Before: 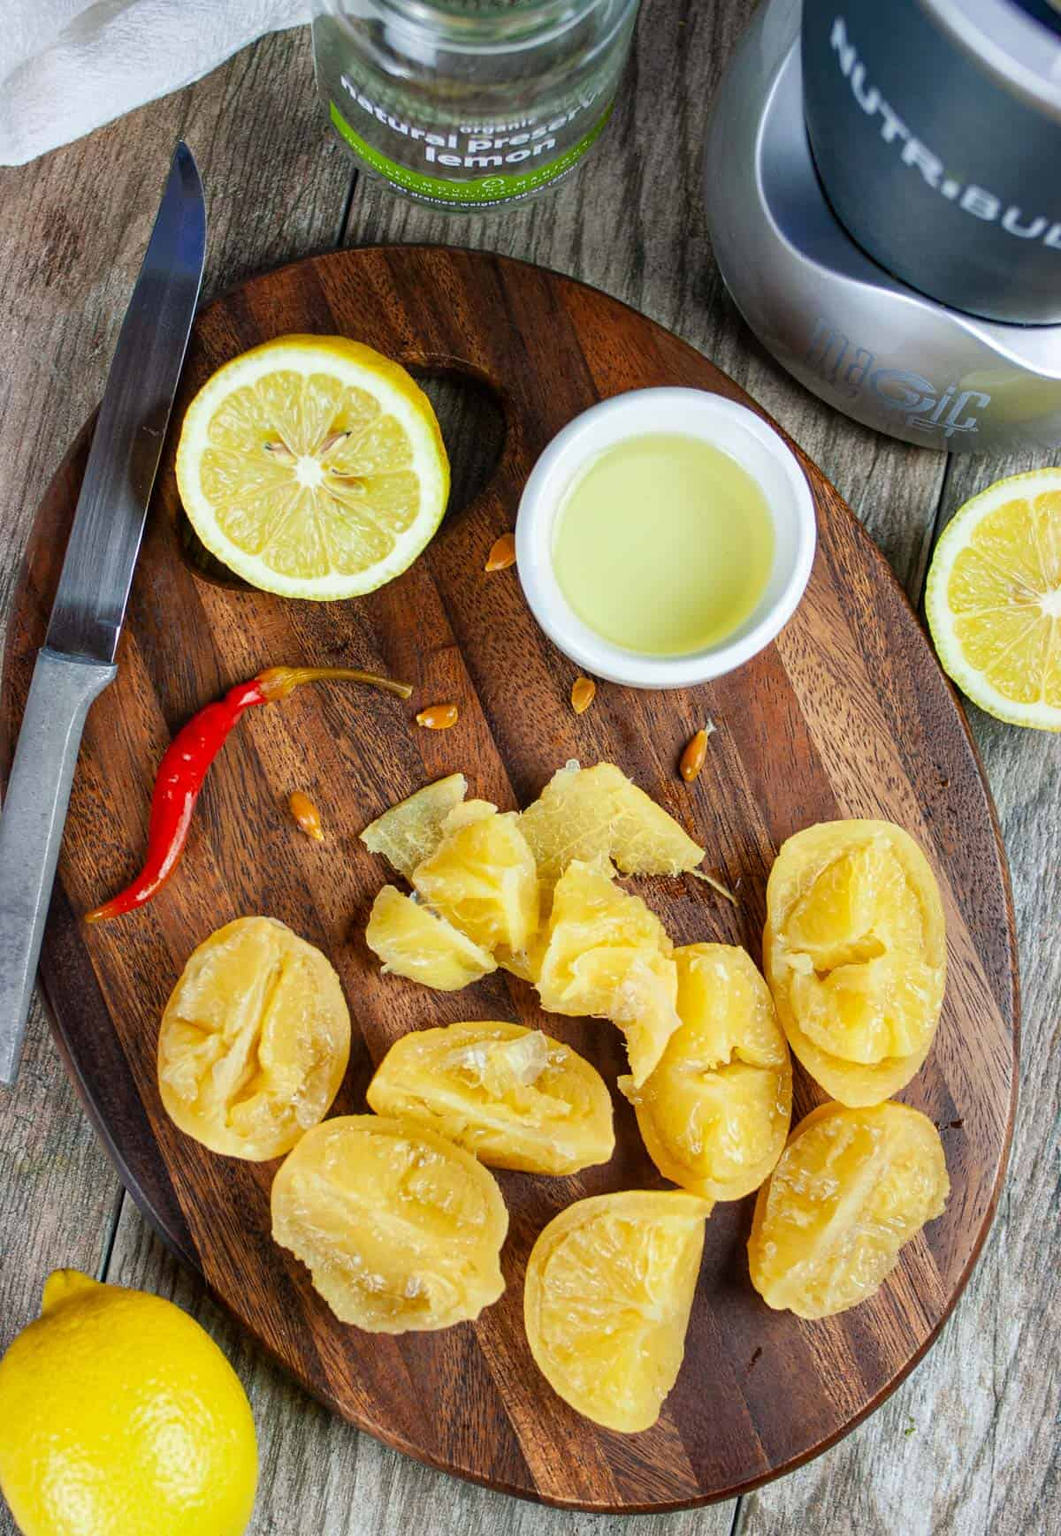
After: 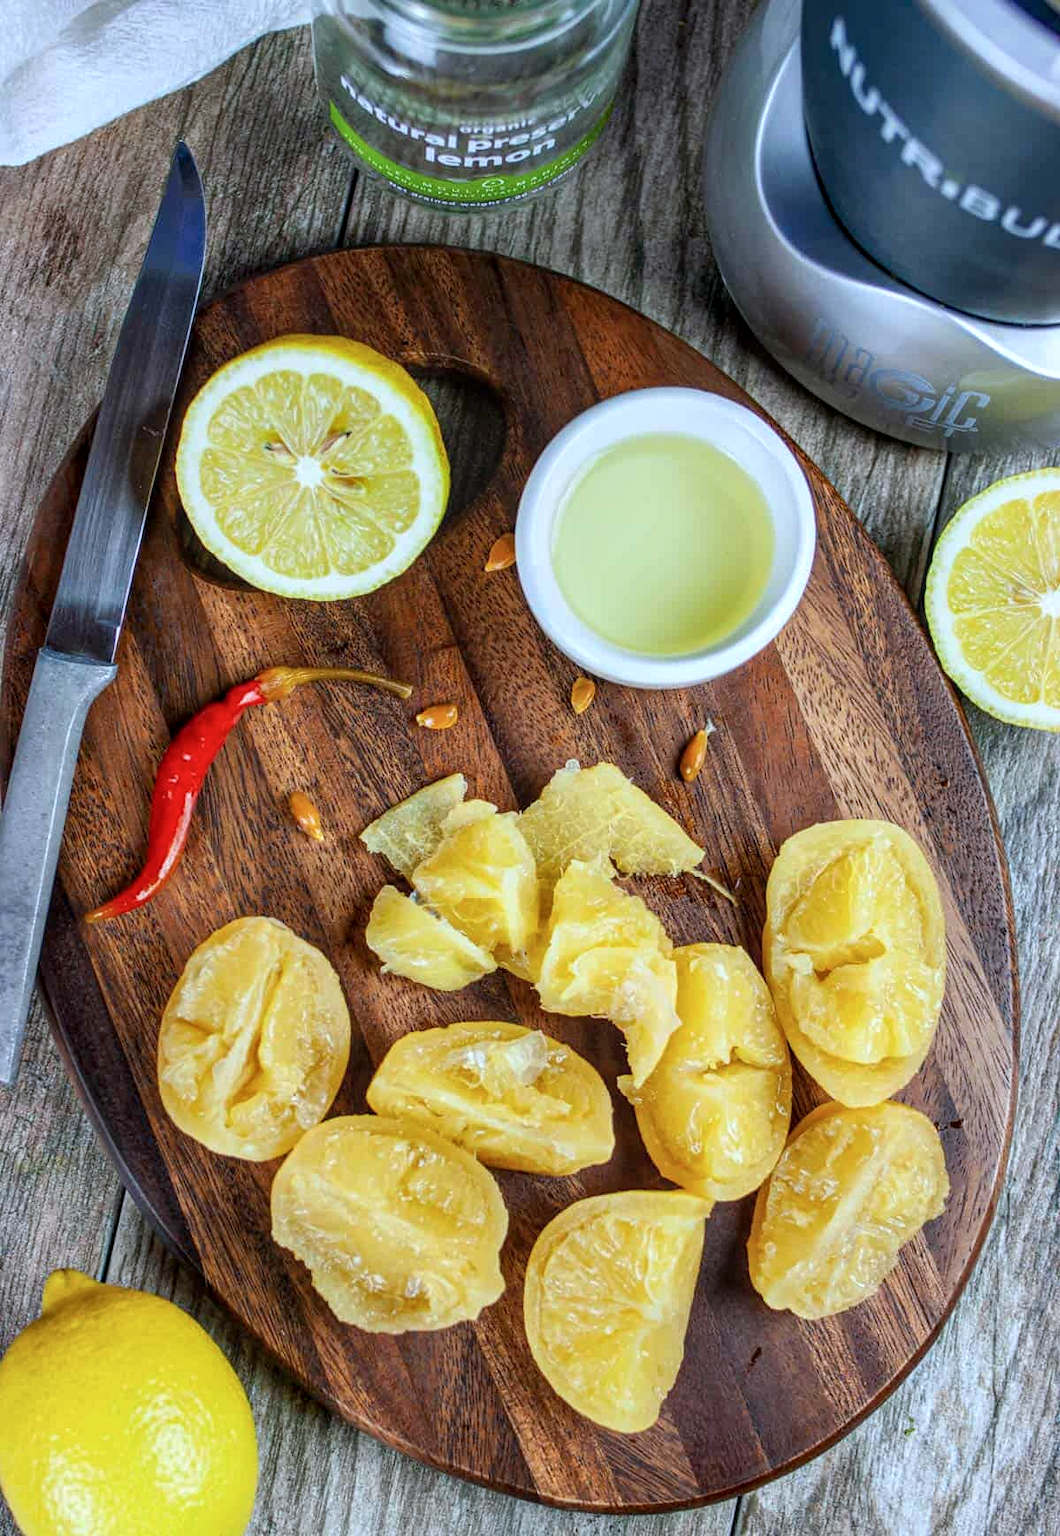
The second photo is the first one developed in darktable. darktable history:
local contrast: on, module defaults
exposure: black level correction 0.001, compensate highlight preservation false
color calibration: x 0.37, y 0.382, temperature 4313.32 K
